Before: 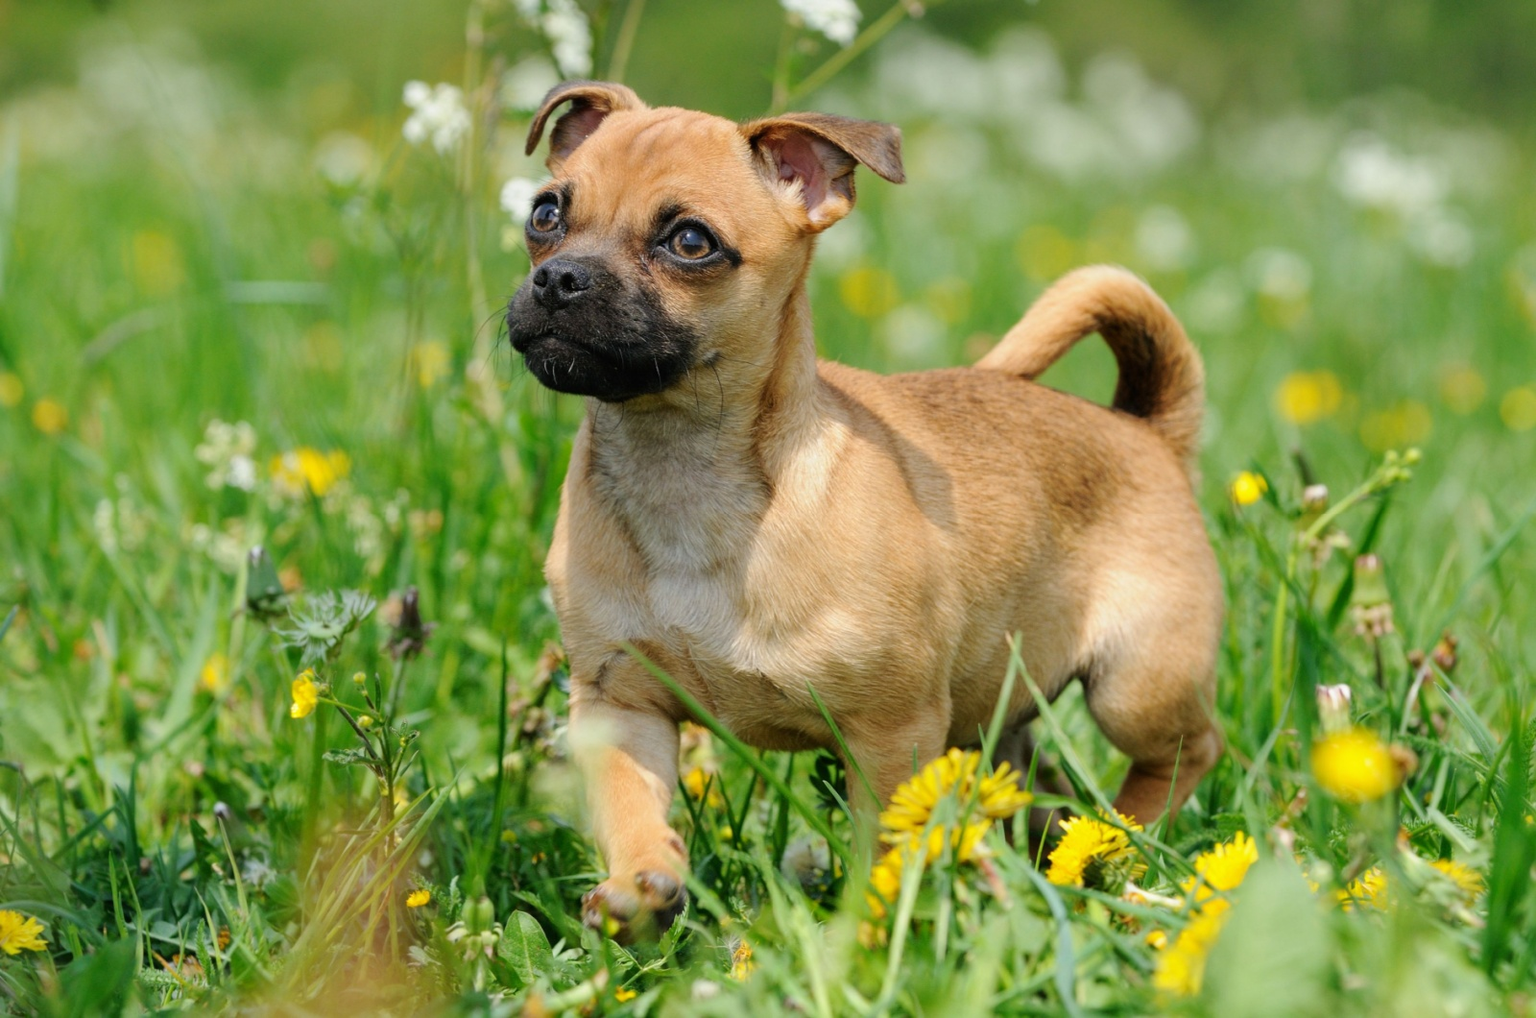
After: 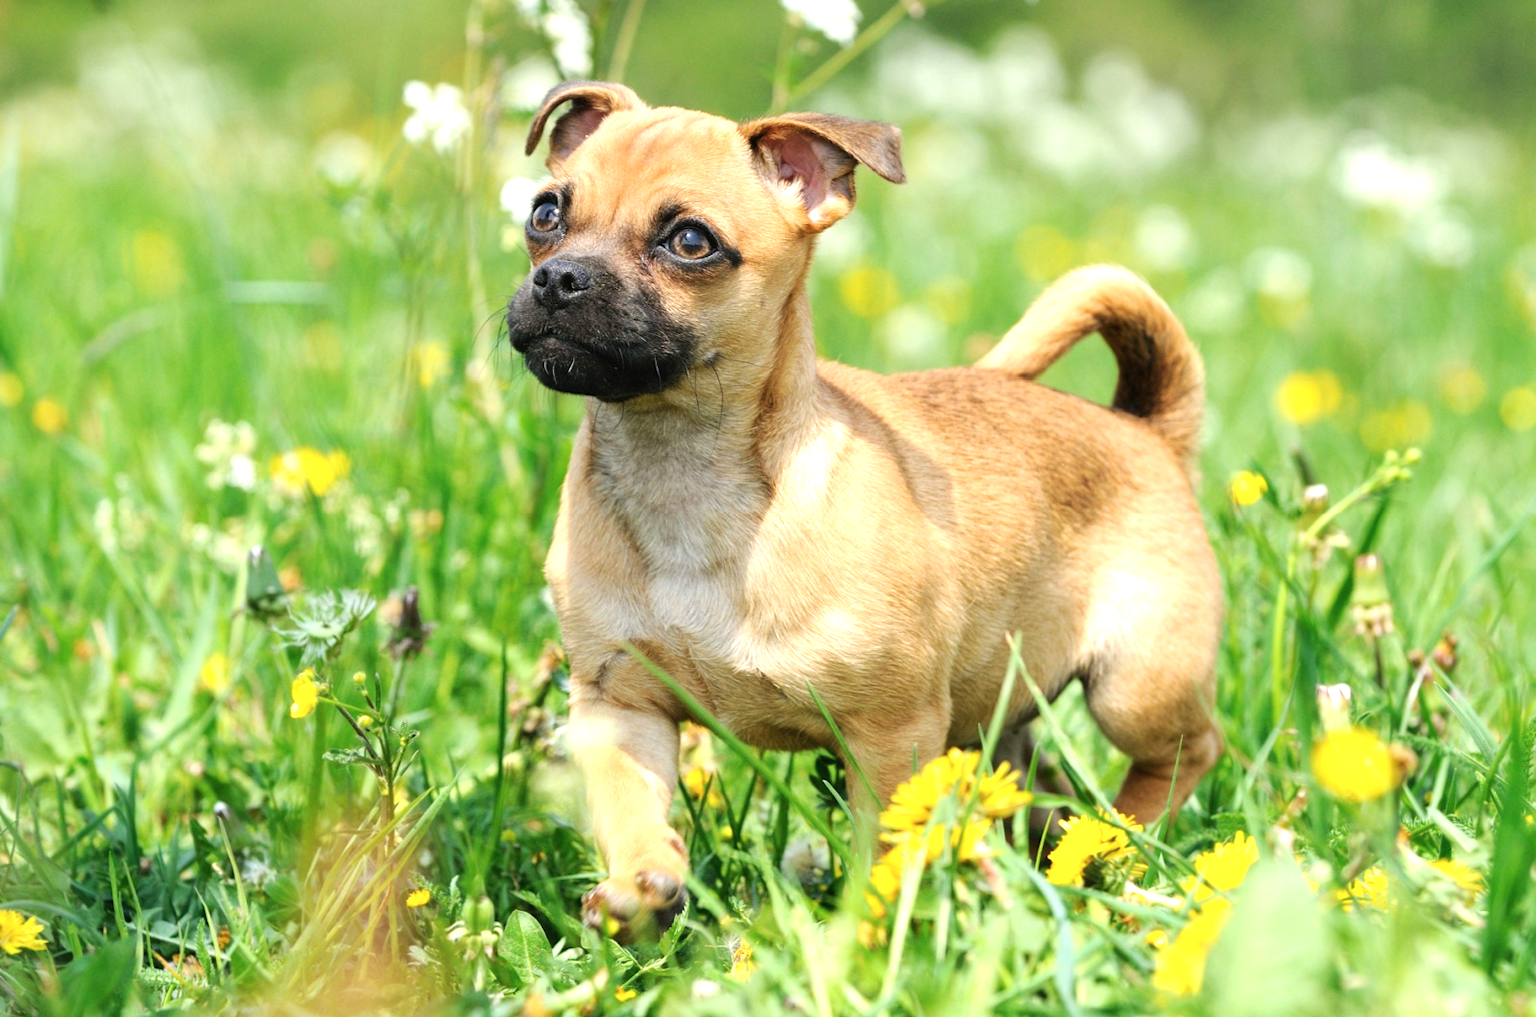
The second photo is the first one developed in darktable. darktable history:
exposure: black level correction 0, exposure 0.898 EV, compensate highlight preservation false
contrast brightness saturation: saturation -0.052
